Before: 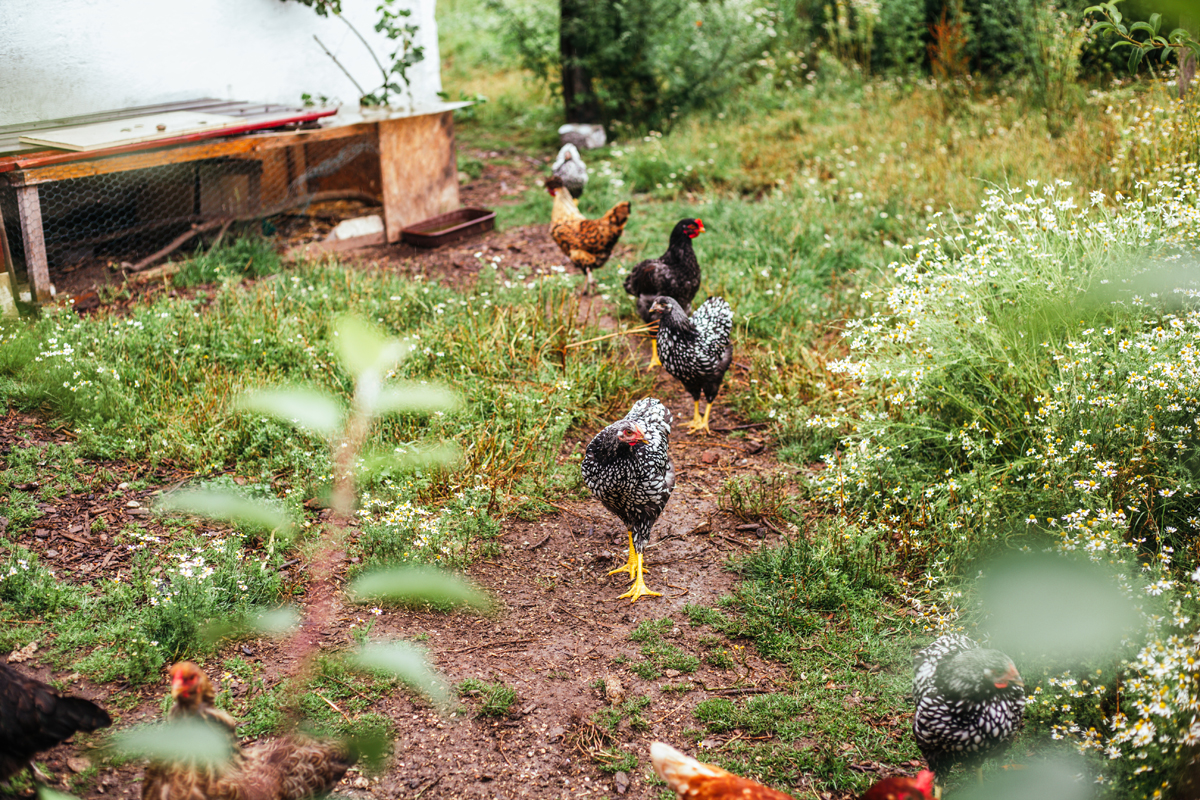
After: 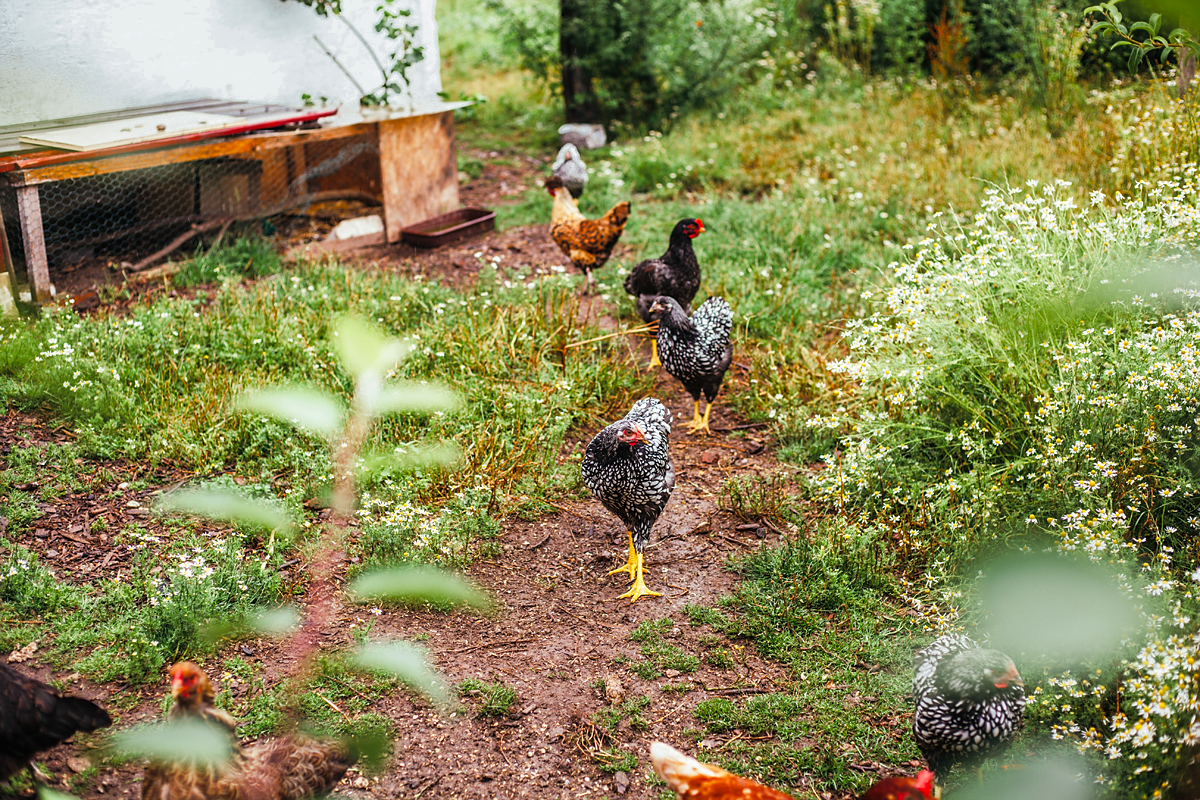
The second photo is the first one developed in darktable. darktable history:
color balance rgb: shadows fall-off 101%, linear chroma grading › mid-tones 7.63%, perceptual saturation grading › mid-tones 11.68%, mask middle-gray fulcrum 22.45%, global vibrance 10.11%, saturation formula JzAzBz (2021)
sharpen: radius 1, threshold 1
white balance: emerald 1
color zones: curves: ch0 [(0, 0.497) (0.143, 0.5) (0.286, 0.5) (0.429, 0.483) (0.571, 0.116) (0.714, -0.006) (0.857, 0.28) (1, 0.497)]
